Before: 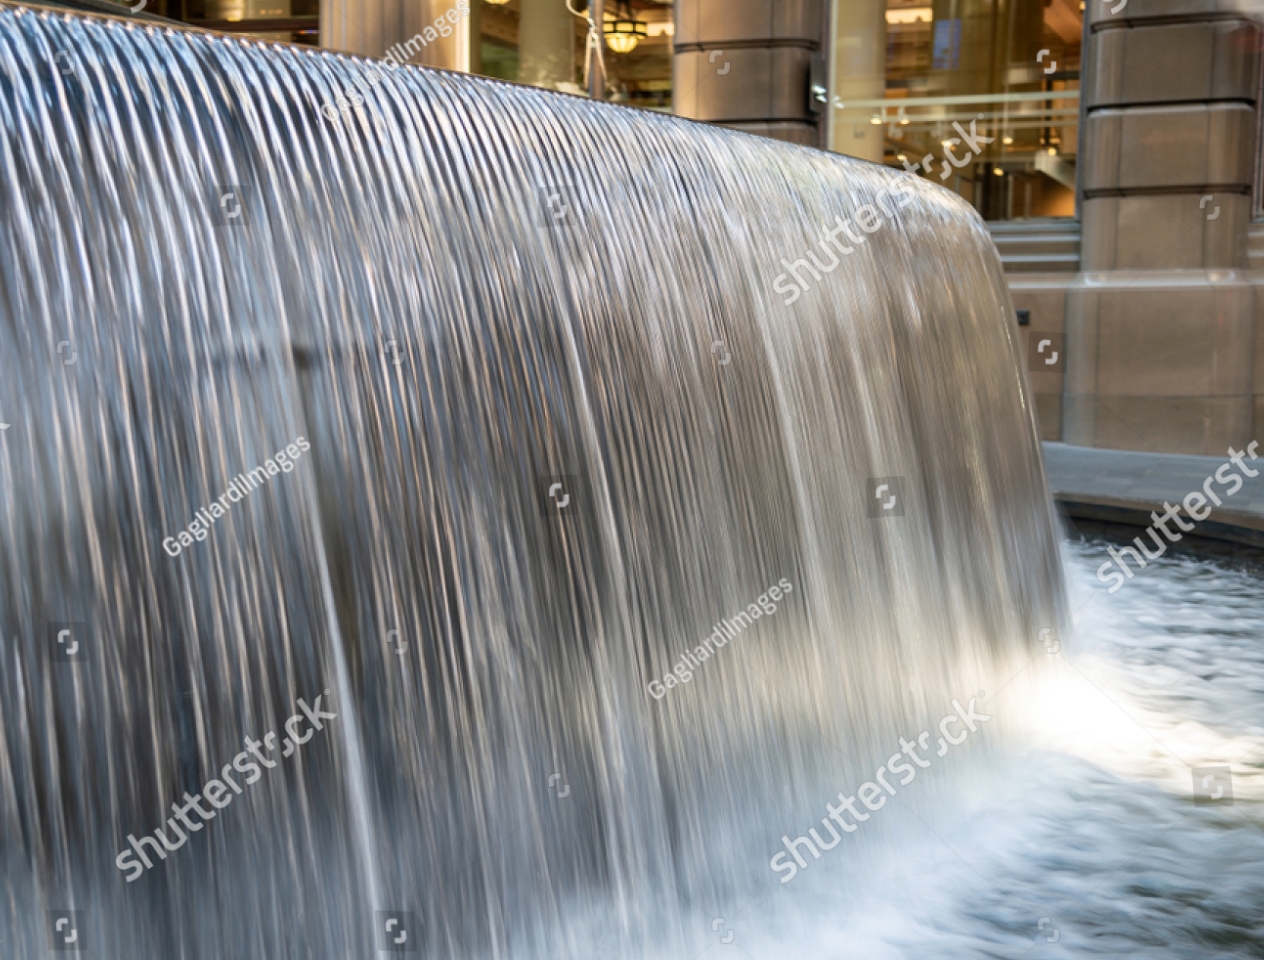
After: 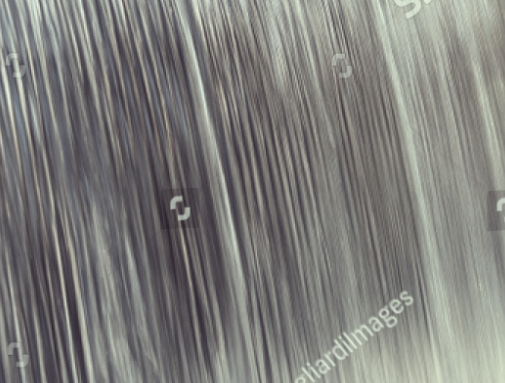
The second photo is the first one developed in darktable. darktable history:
crop: left 30%, top 30%, right 30%, bottom 30%
local contrast: highlights 100%, shadows 100%, detail 120%, midtone range 0.2
color correction: highlights a* -20.17, highlights b* 20.27, shadows a* 20.03, shadows b* -20.46, saturation 0.43
